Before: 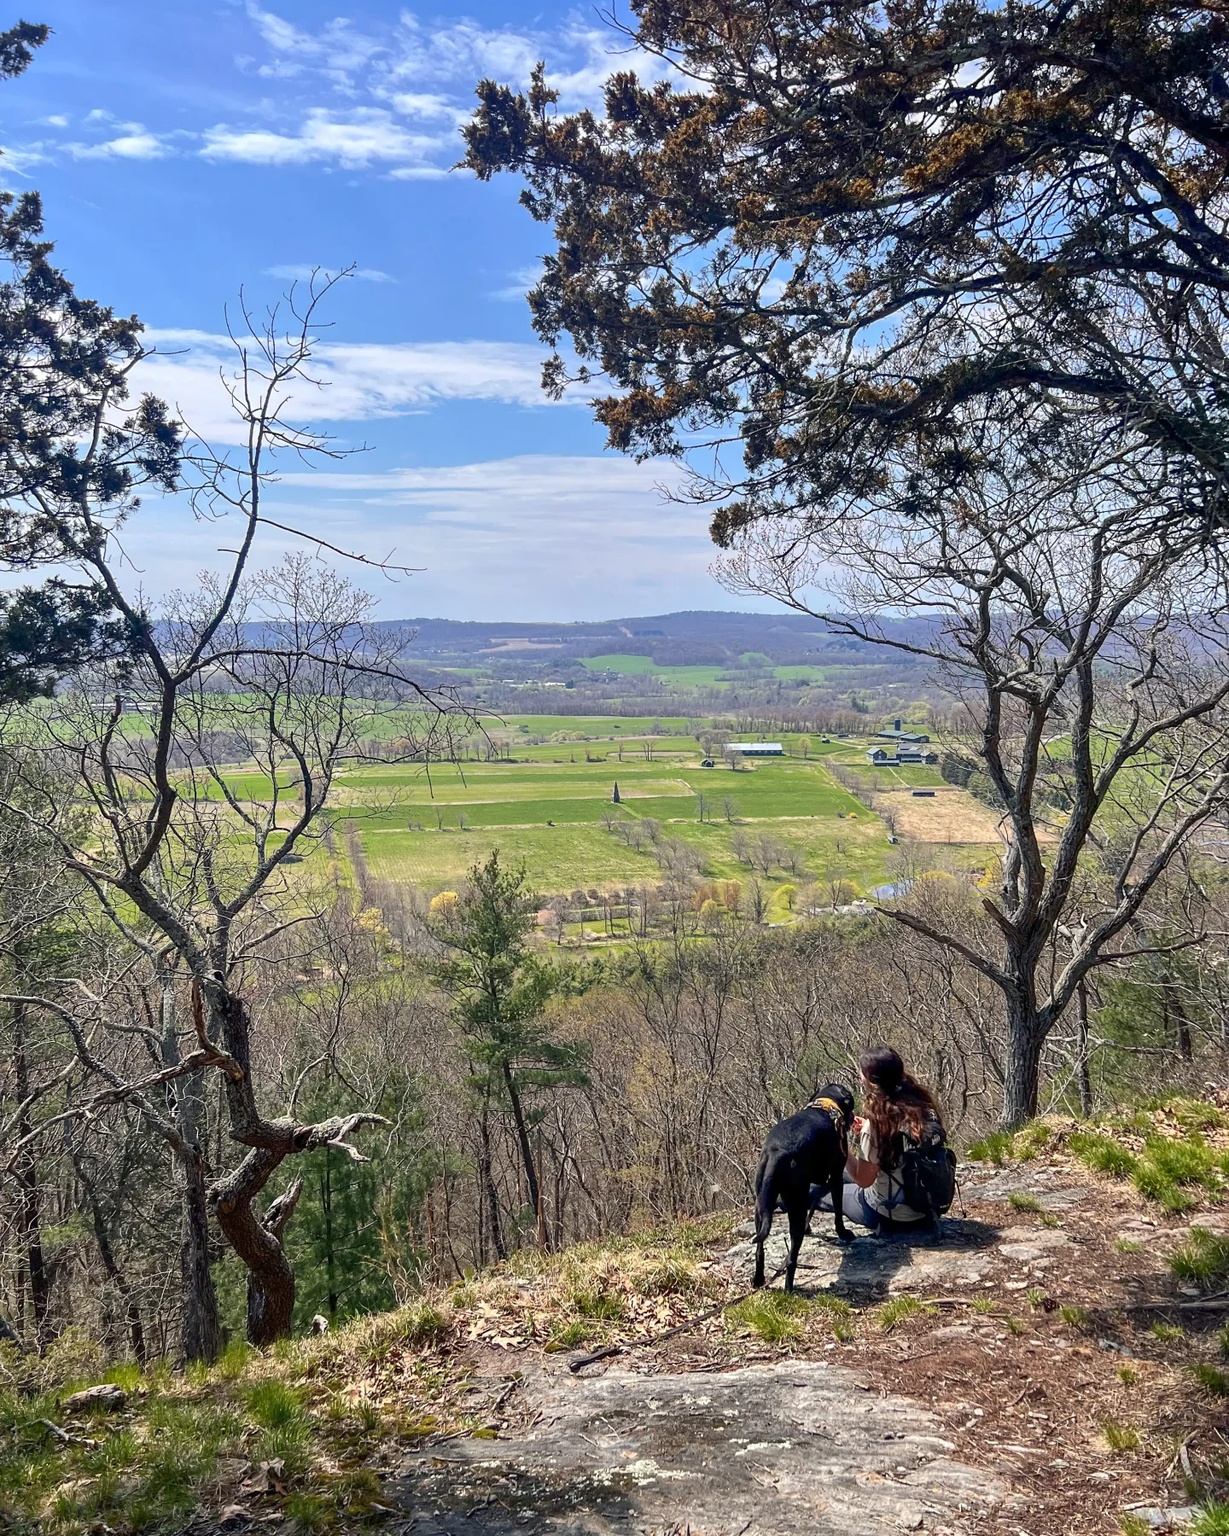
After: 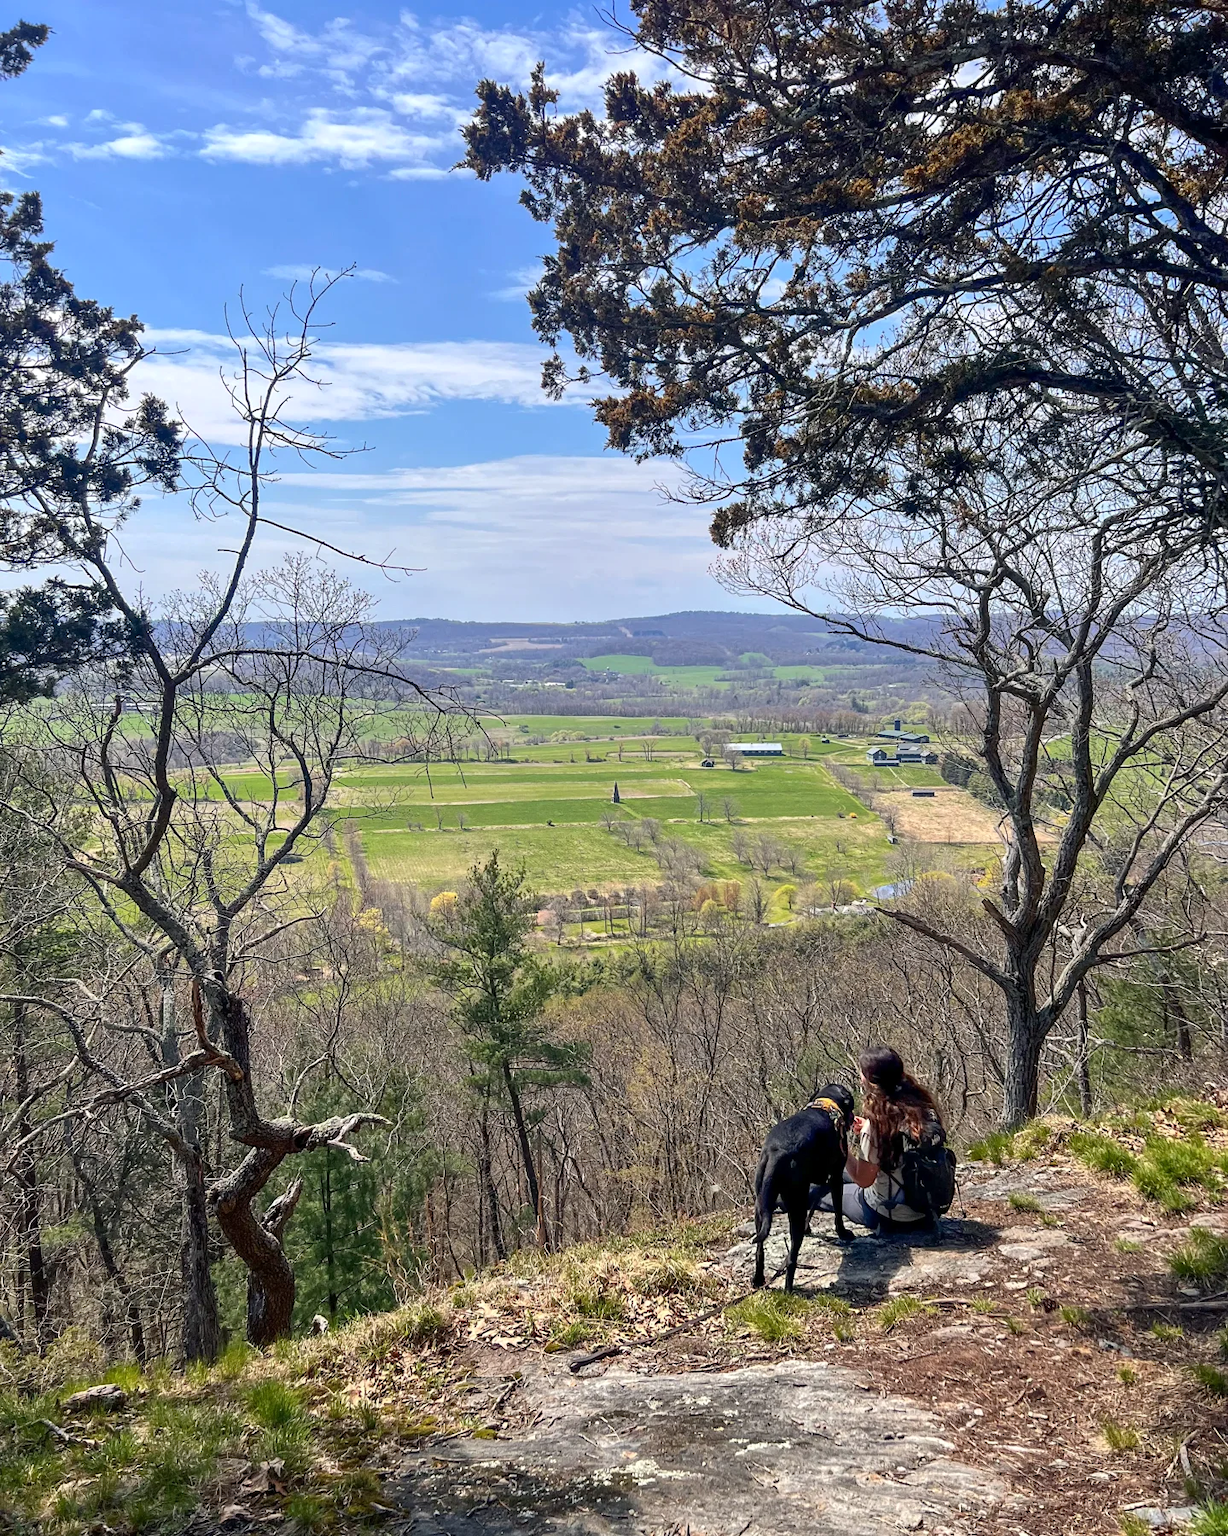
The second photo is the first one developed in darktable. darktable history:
local contrast: mode bilateral grid, contrast 15, coarseness 36, detail 104%, midtone range 0.2
levels: white 99.89%, levels [0, 0.492, 0.984]
tone equalizer: mask exposure compensation -0.515 EV
